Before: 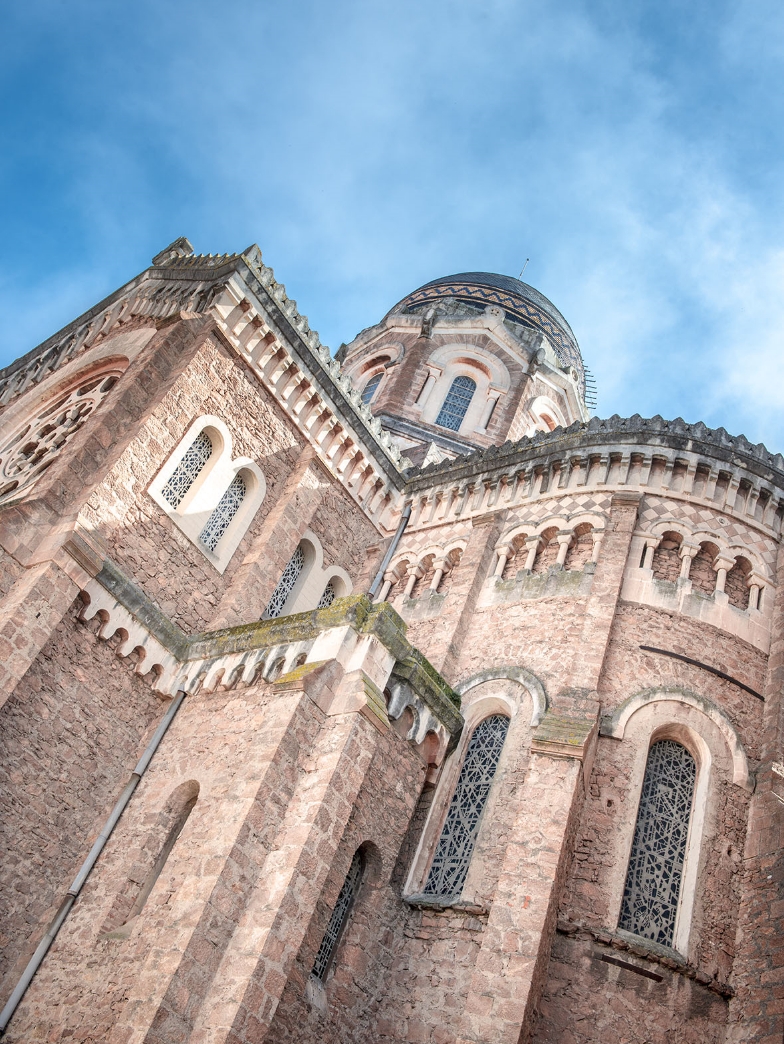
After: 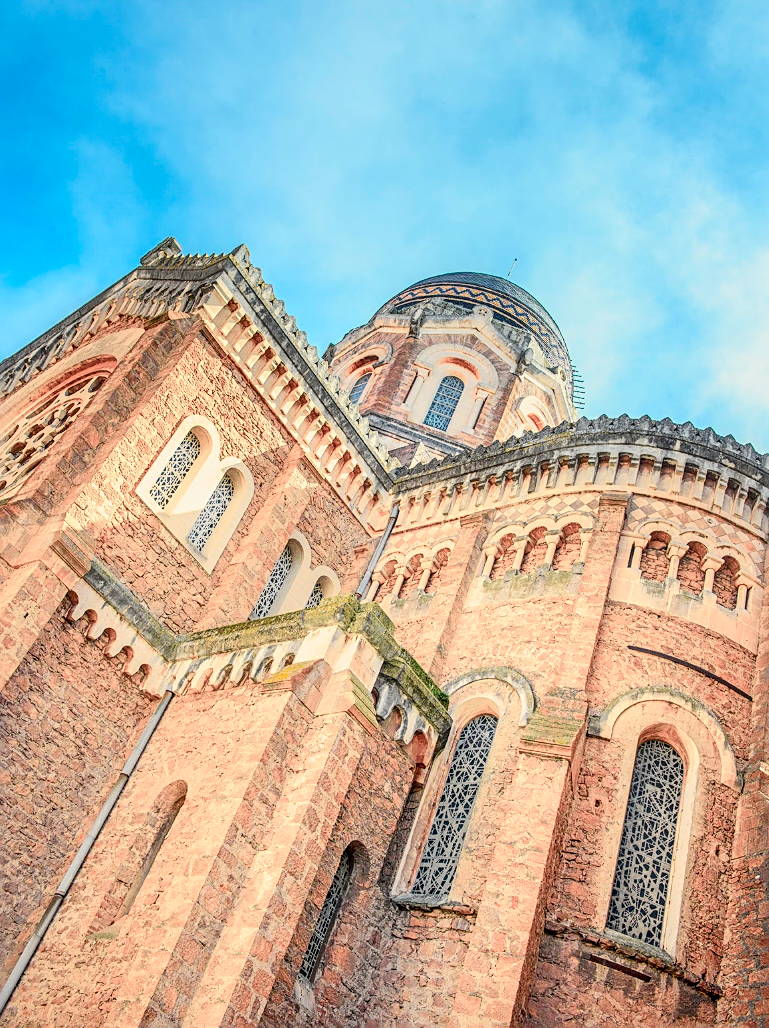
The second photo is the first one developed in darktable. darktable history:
color balance rgb: highlights gain › chroma 3.103%, highlights gain › hue 72.41°, linear chroma grading › global chroma 16.496%, perceptual saturation grading › global saturation 8.355%, perceptual saturation grading › shadows 3.625%, perceptual brilliance grading › mid-tones 10.488%, perceptual brilliance grading › shadows 14.375%, contrast -9.641%
local contrast: detail 130%
crop: left 1.628%, right 0.283%, bottom 1.495%
tone curve: curves: ch0 [(0, 0.013) (0.104, 0.103) (0.258, 0.267) (0.448, 0.487) (0.709, 0.794) (0.895, 0.915) (0.994, 0.971)]; ch1 [(0, 0) (0.335, 0.298) (0.446, 0.413) (0.488, 0.484) (0.515, 0.508) (0.584, 0.623) (0.635, 0.661) (1, 1)]; ch2 [(0, 0) (0.314, 0.306) (0.436, 0.447) (0.502, 0.503) (0.538, 0.541) (0.568, 0.603) (0.641, 0.635) (0.717, 0.701) (1, 1)], color space Lab, independent channels, preserve colors none
sharpen: on, module defaults
